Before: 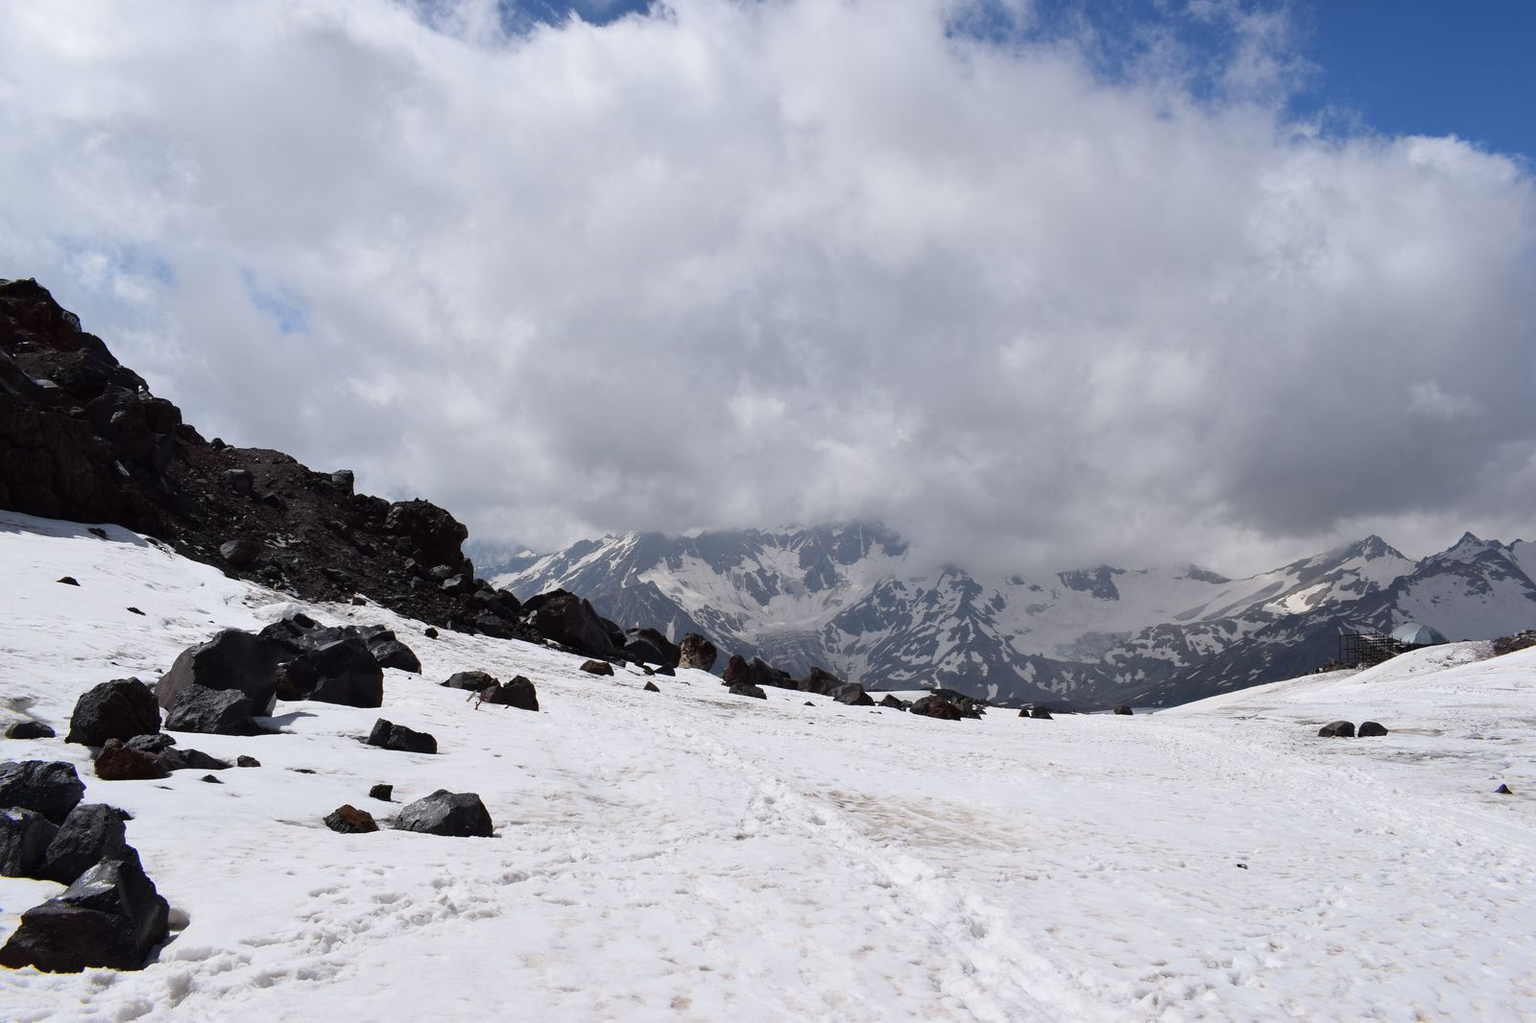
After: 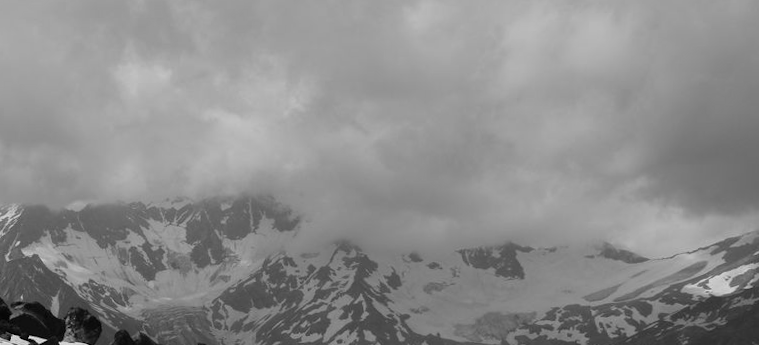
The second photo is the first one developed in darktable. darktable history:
tone equalizer: on, module defaults
exposure: black level correction 0, compensate exposure bias true, compensate highlight preservation false
crop: left 36.607%, top 34.735%, right 13.146%, bottom 30.611%
color calibration: illuminant custom, x 0.368, y 0.373, temperature 4330.32 K
rotate and perspective: rotation 0.062°, lens shift (vertical) 0.115, lens shift (horizontal) -0.133, crop left 0.047, crop right 0.94, crop top 0.061, crop bottom 0.94
monochrome: a 73.58, b 64.21
